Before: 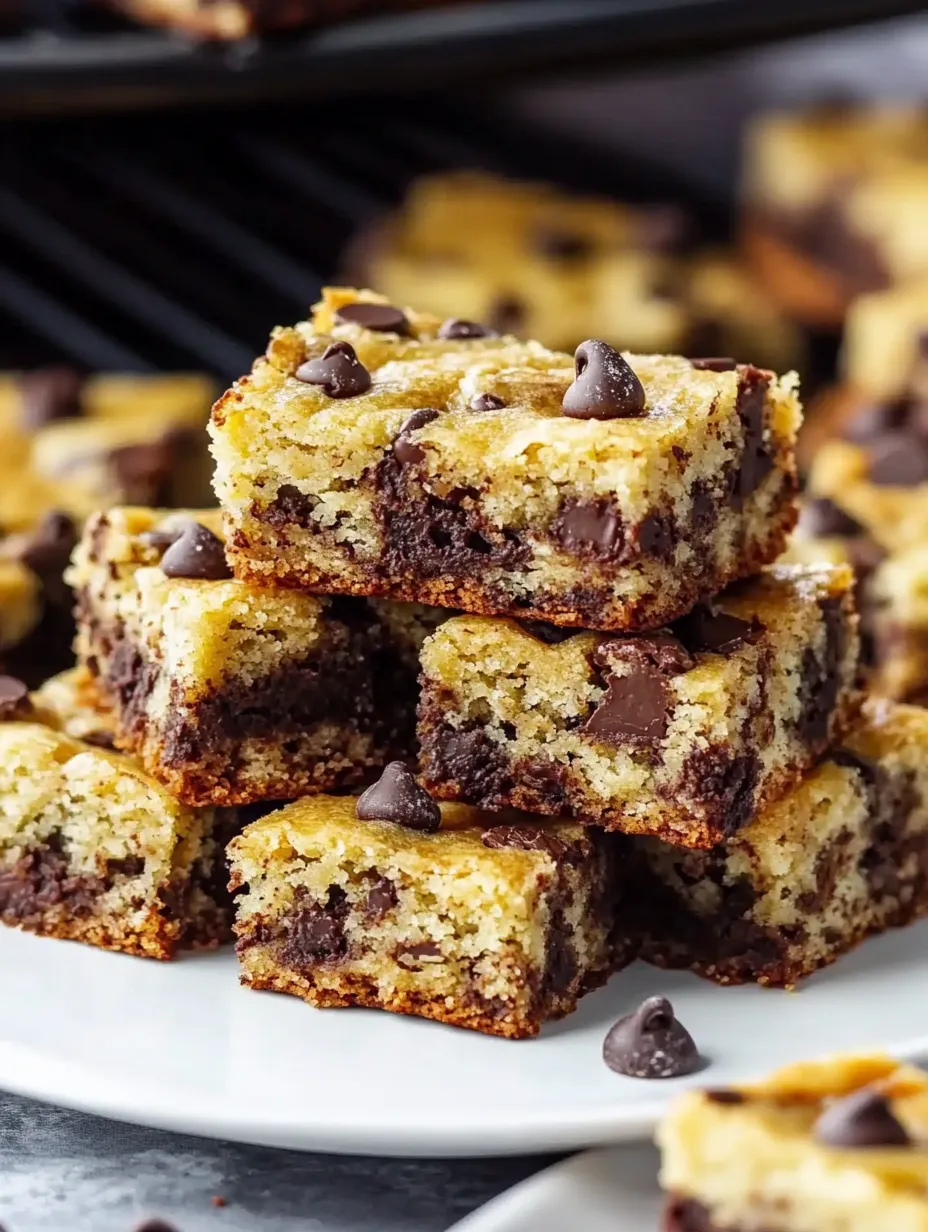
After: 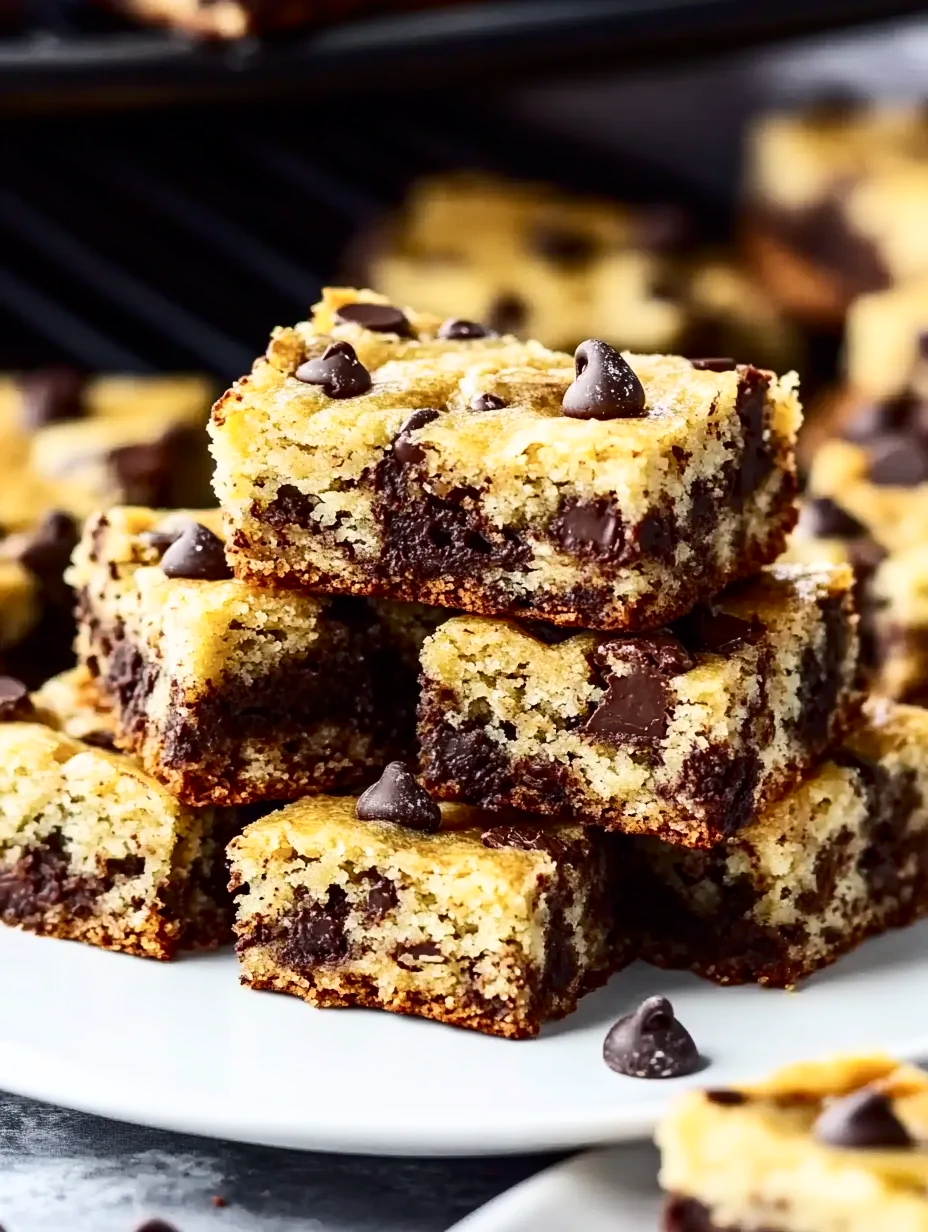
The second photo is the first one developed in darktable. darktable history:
contrast brightness saturation: contrast 0.295
shadows and highlights: radius 336.52, shadows 29.15, soften with gaussian
